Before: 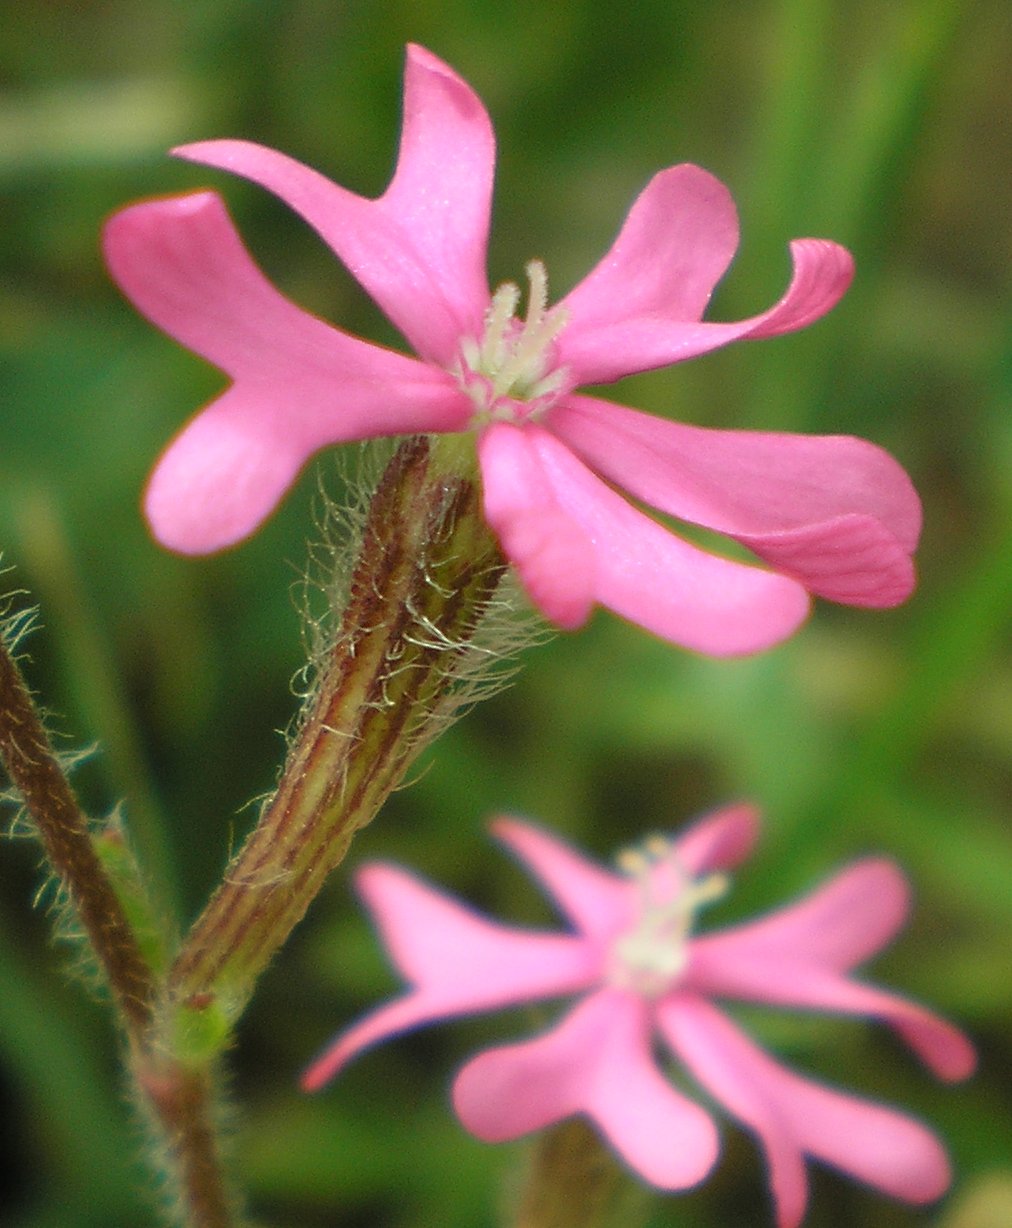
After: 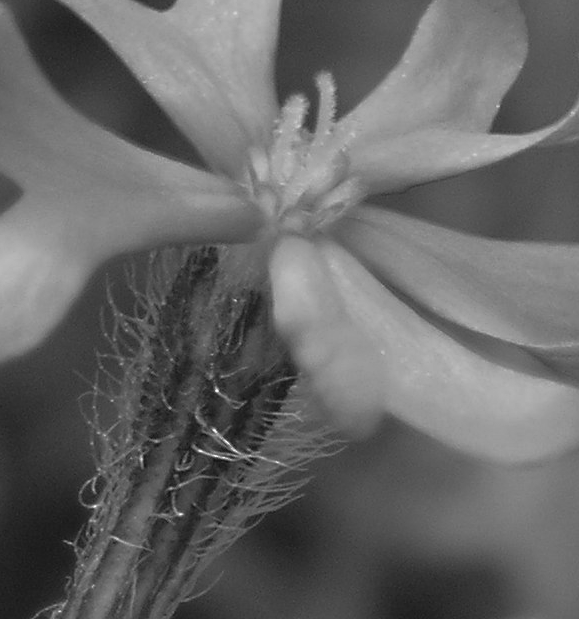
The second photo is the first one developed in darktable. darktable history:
crop: left 20.932%, top 15.471%, right 21.848%, bottom 34.081%
monochrome: a -6.99, b 35.61, size 1.4
base curve: curves: ch0 [(0, 0) (0.595, 0.418) (1, 1)], preserve colors none
levels: levels [0.016, 0.492, 0.969]
